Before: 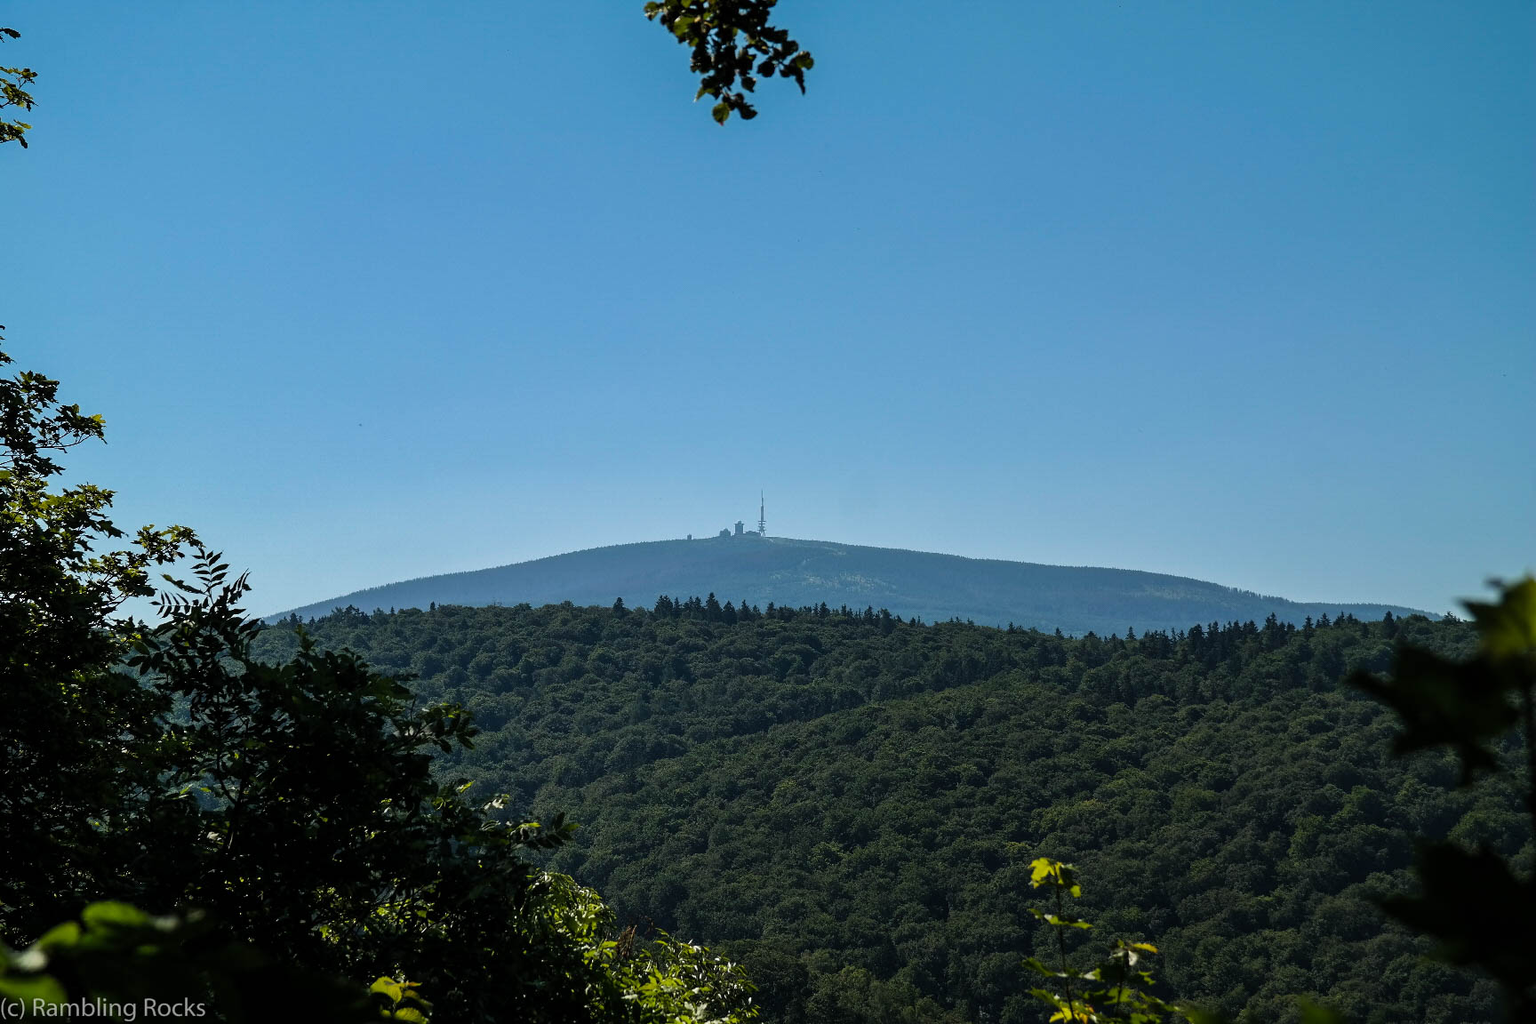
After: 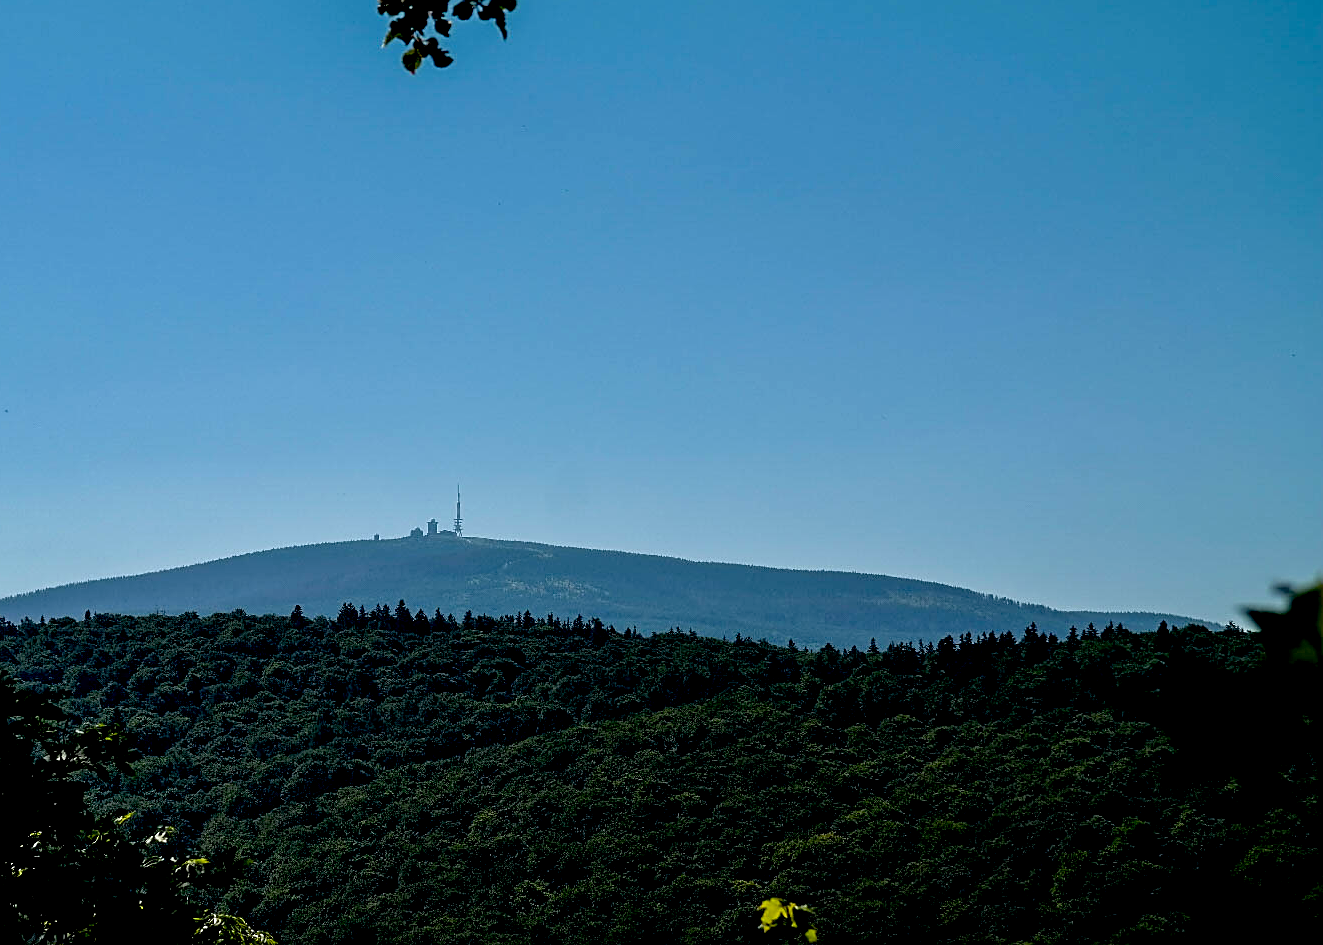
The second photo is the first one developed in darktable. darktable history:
tone equalizer: on, module defaults
crop: left 23.095%, top 5.827%, bottom 11.854%
exposure: black level correction 0.029, exposure -0.073 EV, compensate highlight preservation false
sharpen: on, module defaults
